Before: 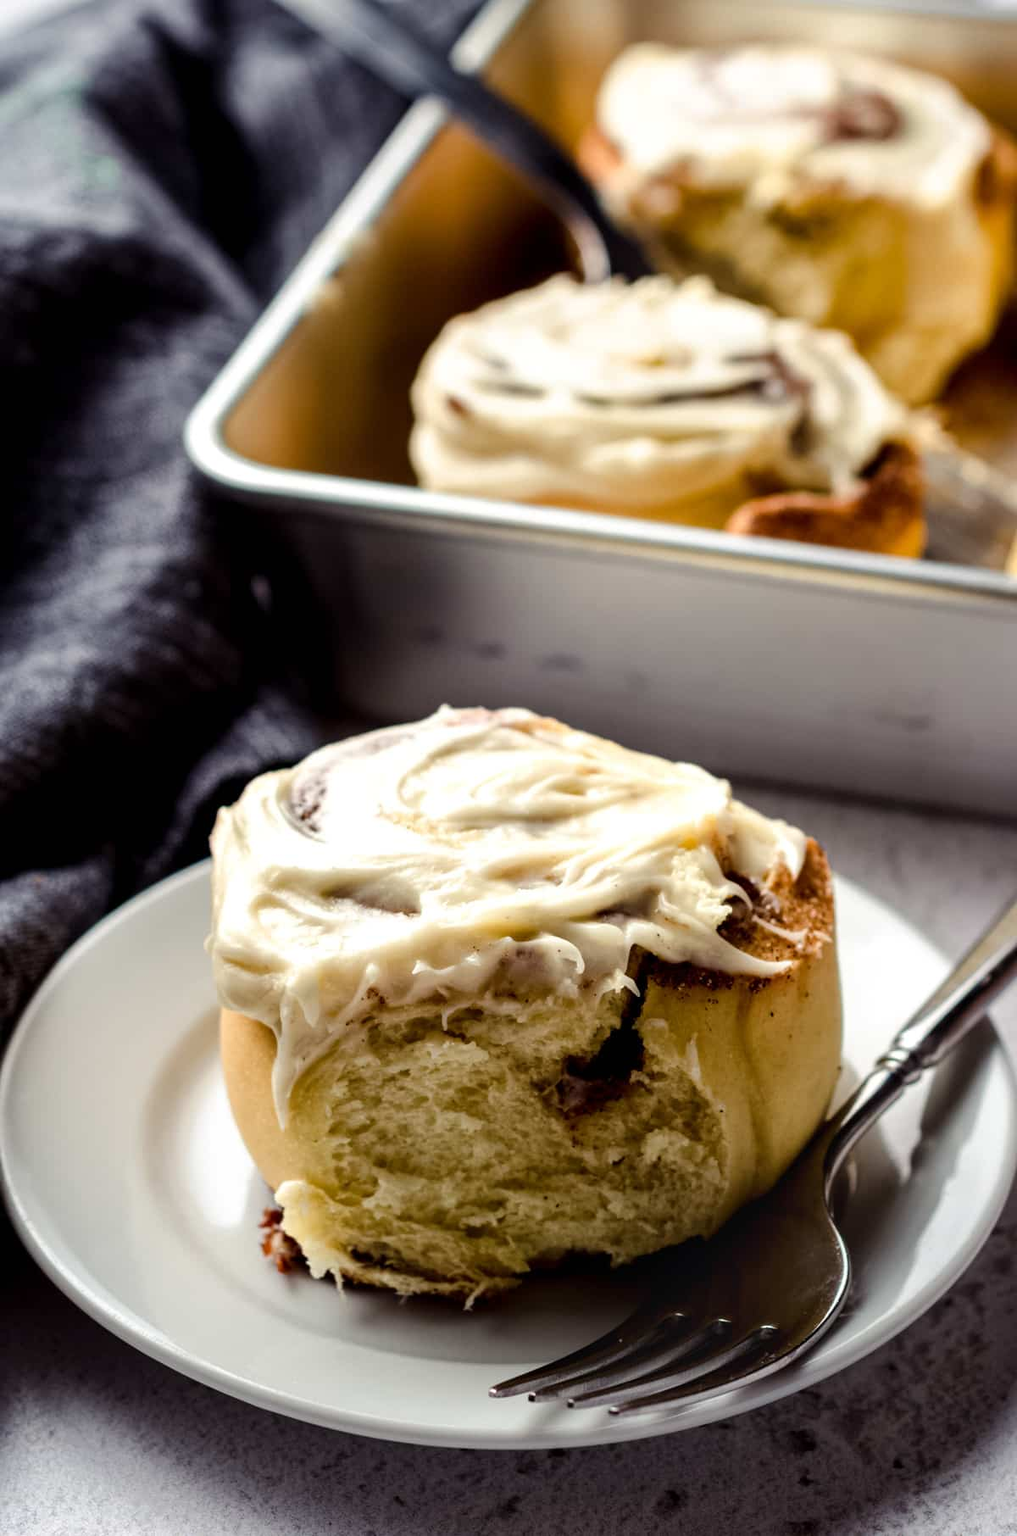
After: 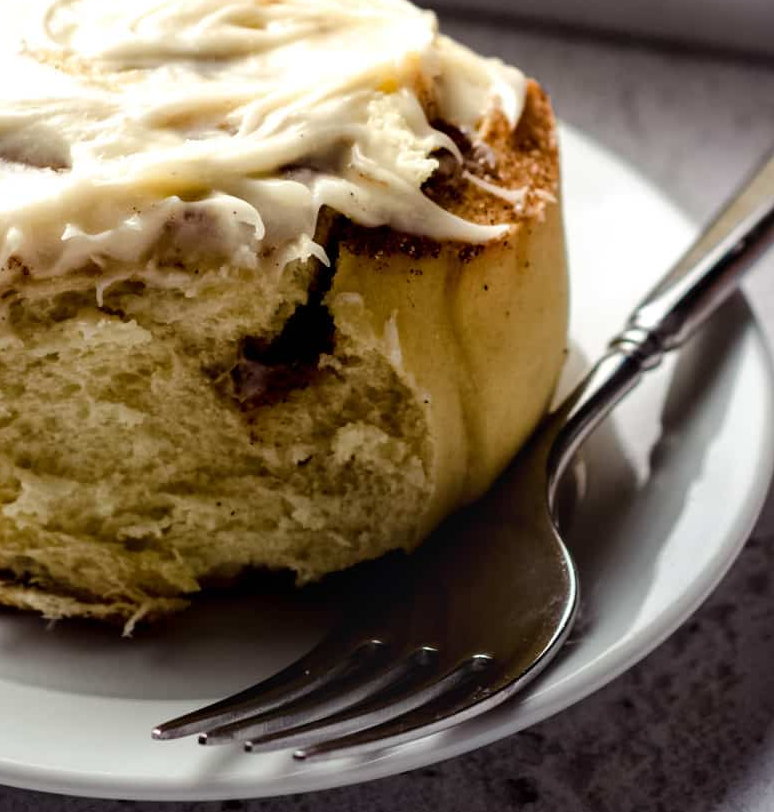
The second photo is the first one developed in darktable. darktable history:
crop and rotate: left 35.435%, top 50.178%, bottom 4.981%
